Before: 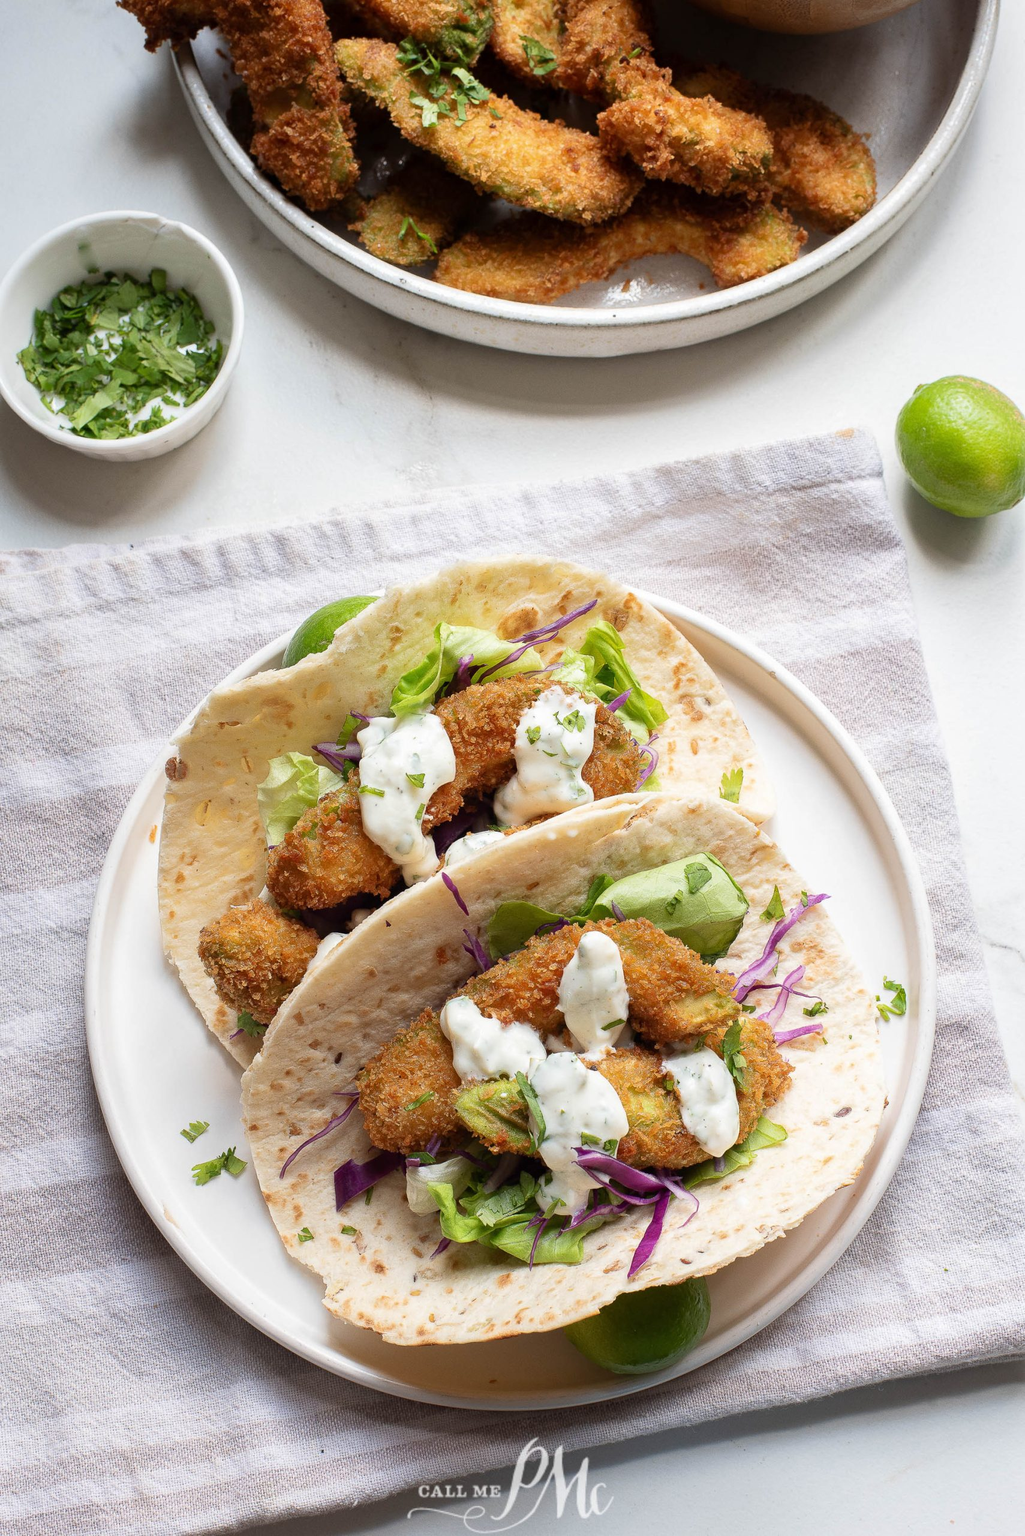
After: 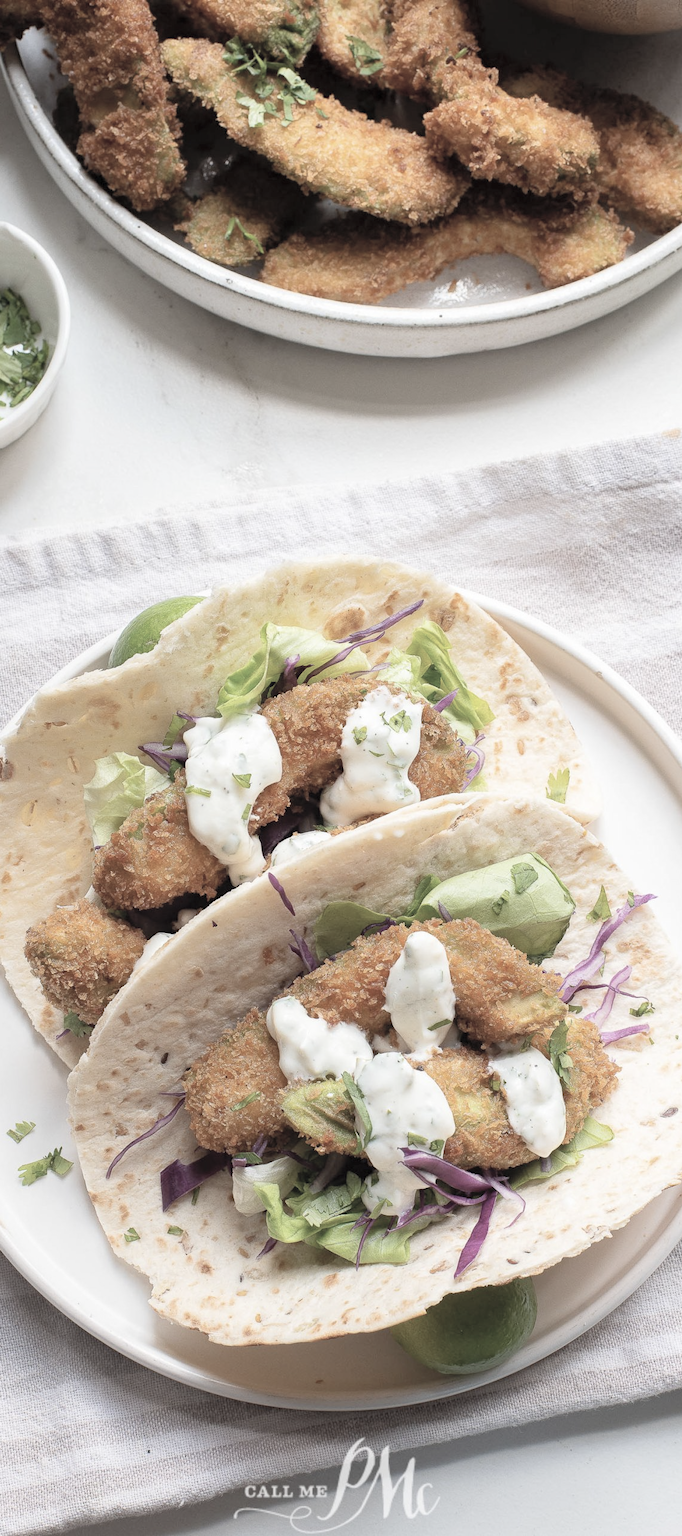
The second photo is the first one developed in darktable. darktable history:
contrast brightness saturation: brightness 0.189, saturation -0.48
crop: left 17%, right 16.387%
